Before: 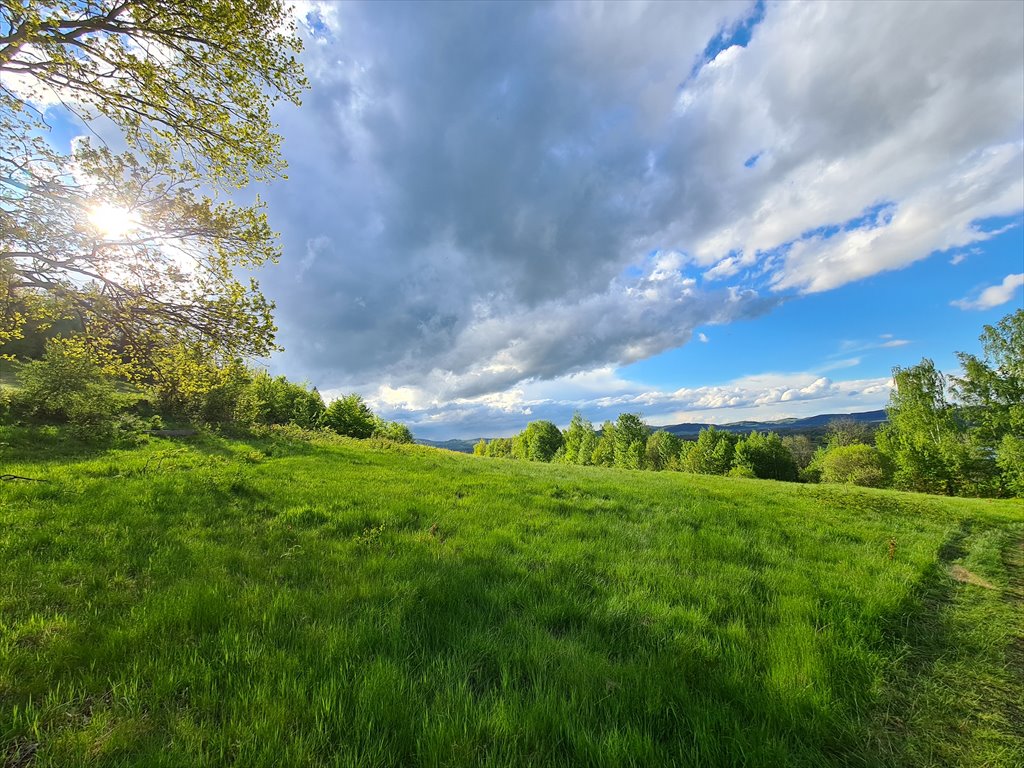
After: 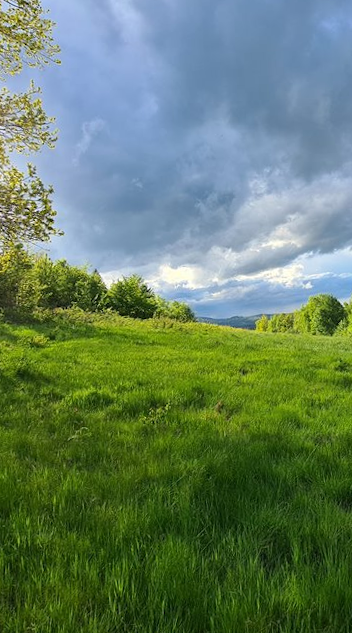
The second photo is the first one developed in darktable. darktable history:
crop and rotate: left 21.77%, top 18.528%, right 44.676%, bottom 2.997%
rotate and perspective: rotation -2.22°, lens shift (horizontal) -0.022, automatic cropping off
